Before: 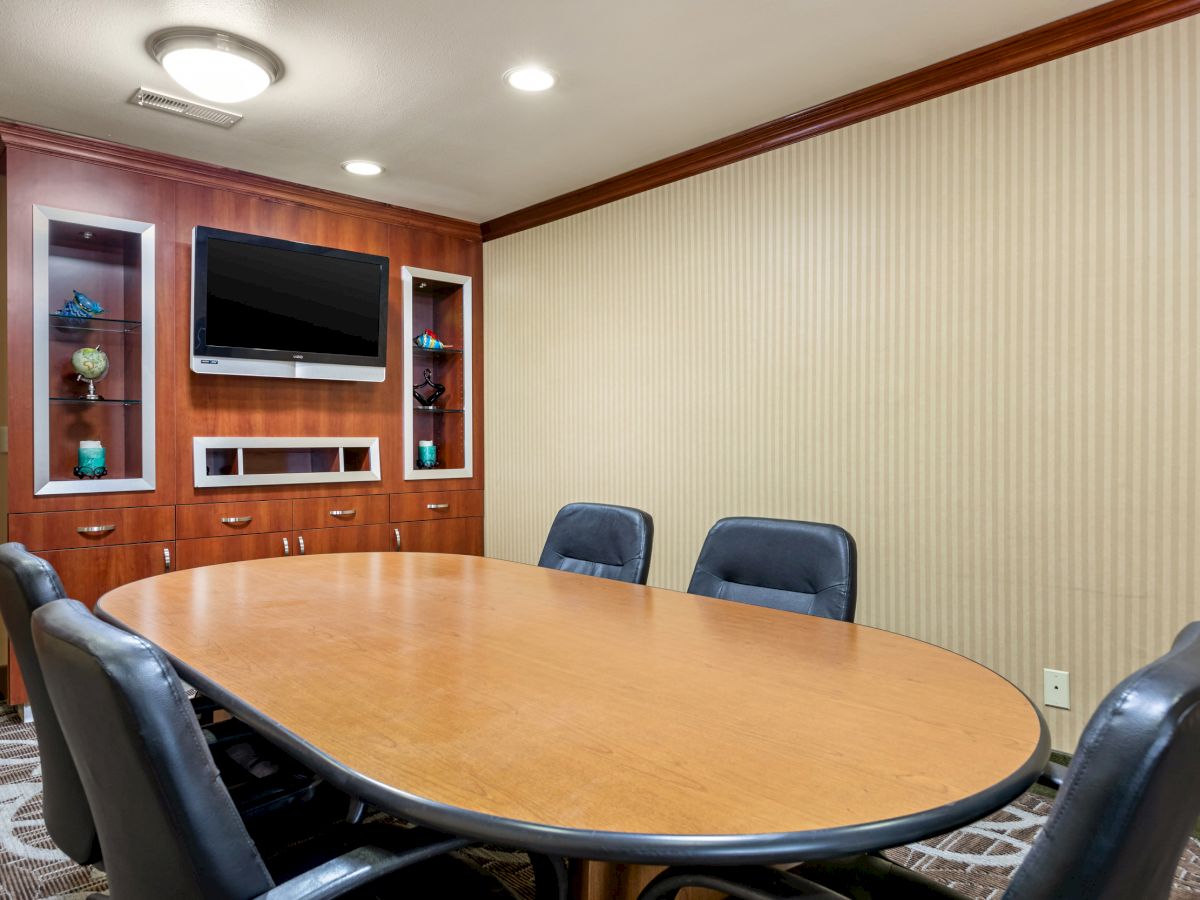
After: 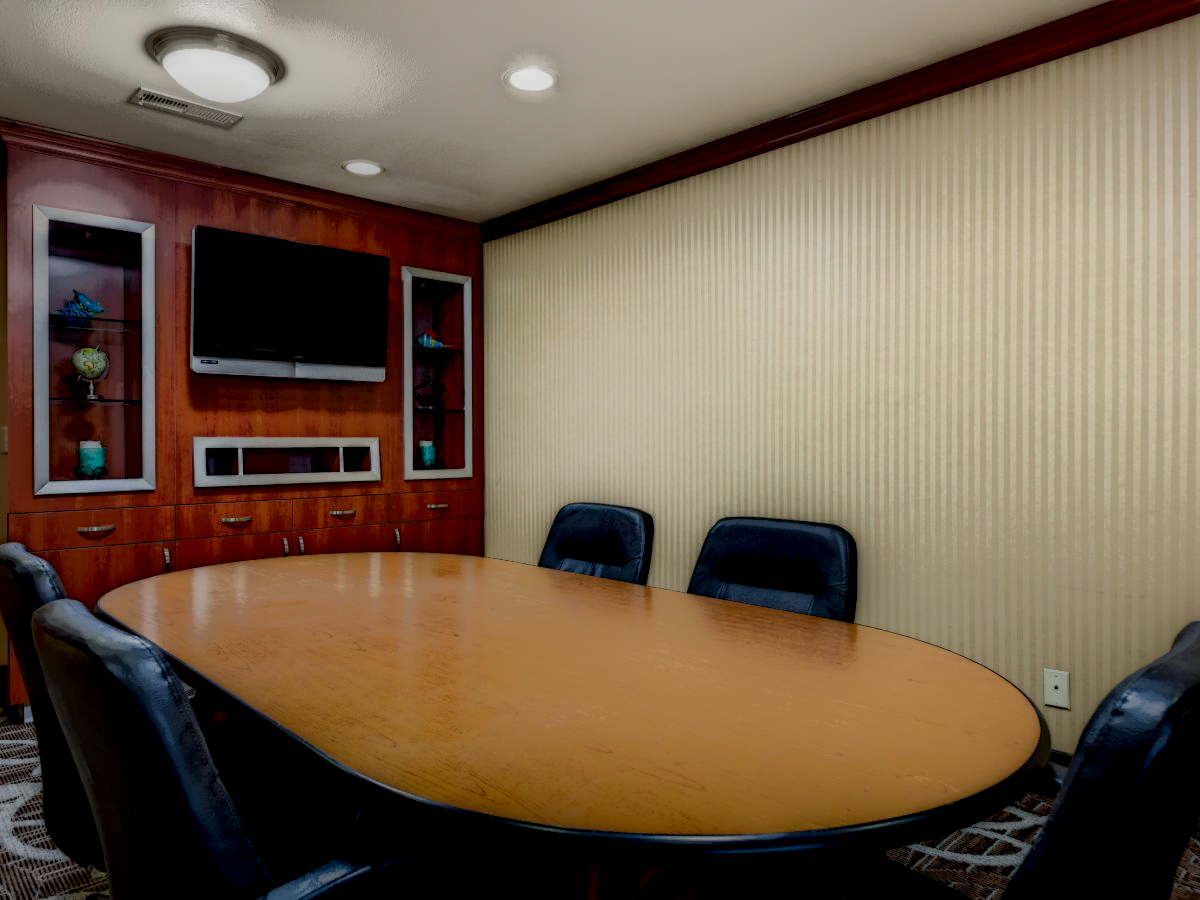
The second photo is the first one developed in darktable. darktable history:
local contrast: highlights 1%, shadows 205%, detail 164%, midtone range 0.003
